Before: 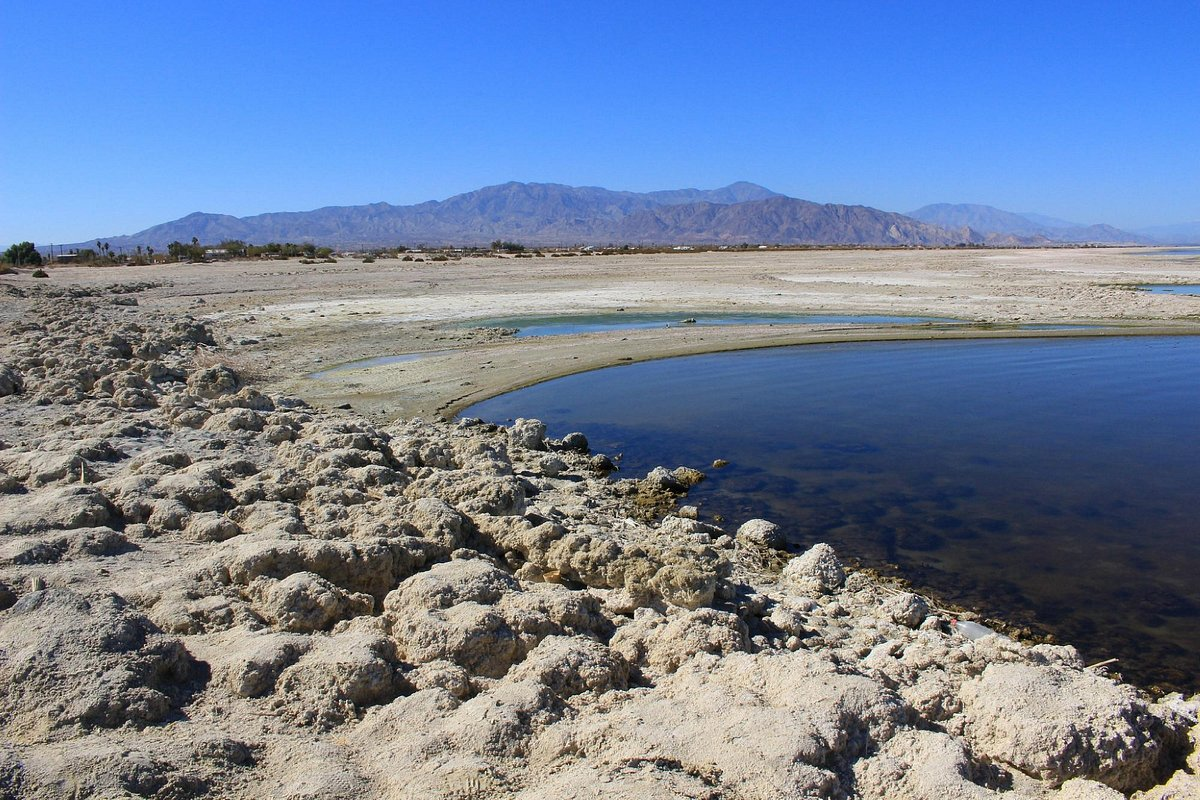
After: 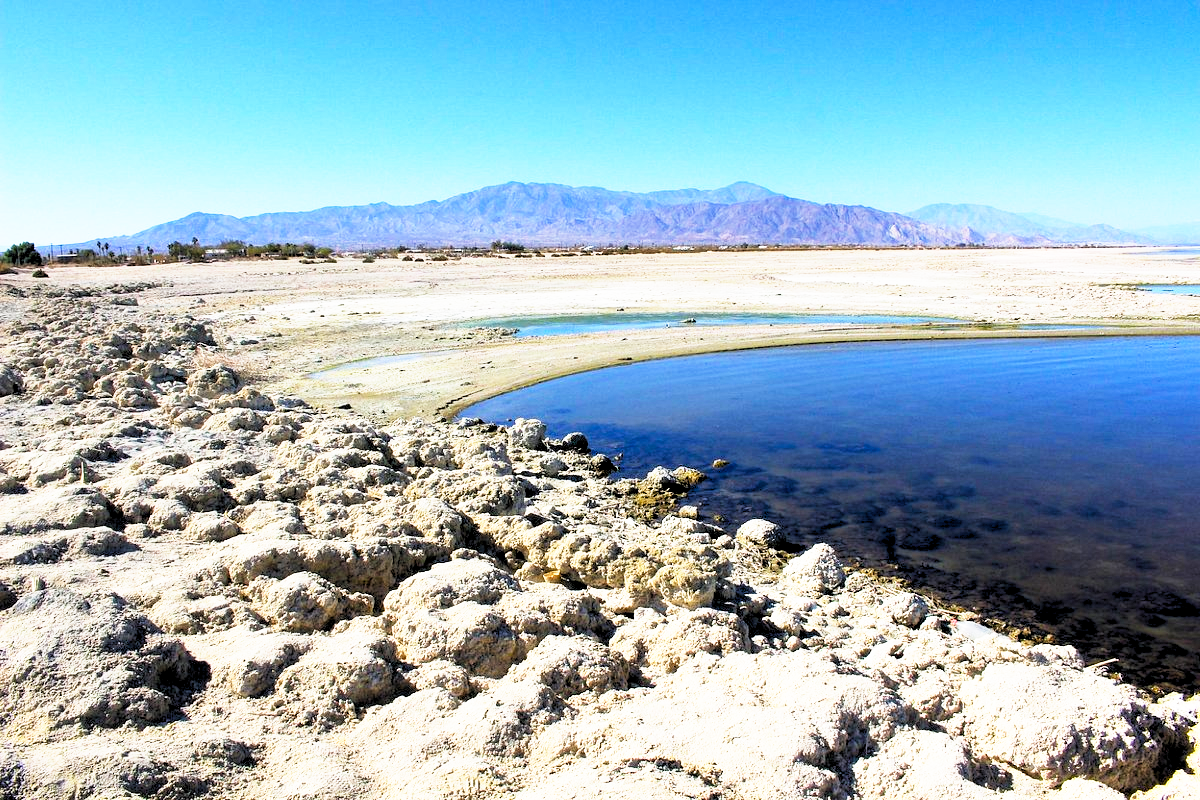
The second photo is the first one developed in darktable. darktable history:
rgb levels: levels [[0.01, 0.419, 0.839], [0, 0.5, 1], [0, 0.5, 1]]
color balance rgb: perceptual saturation grading › global saturation 20%, global vibrance 20%
base curve: curves: ch0 [(0, 0) (0.495, 0.917) (1, 1)], preserve colors none
